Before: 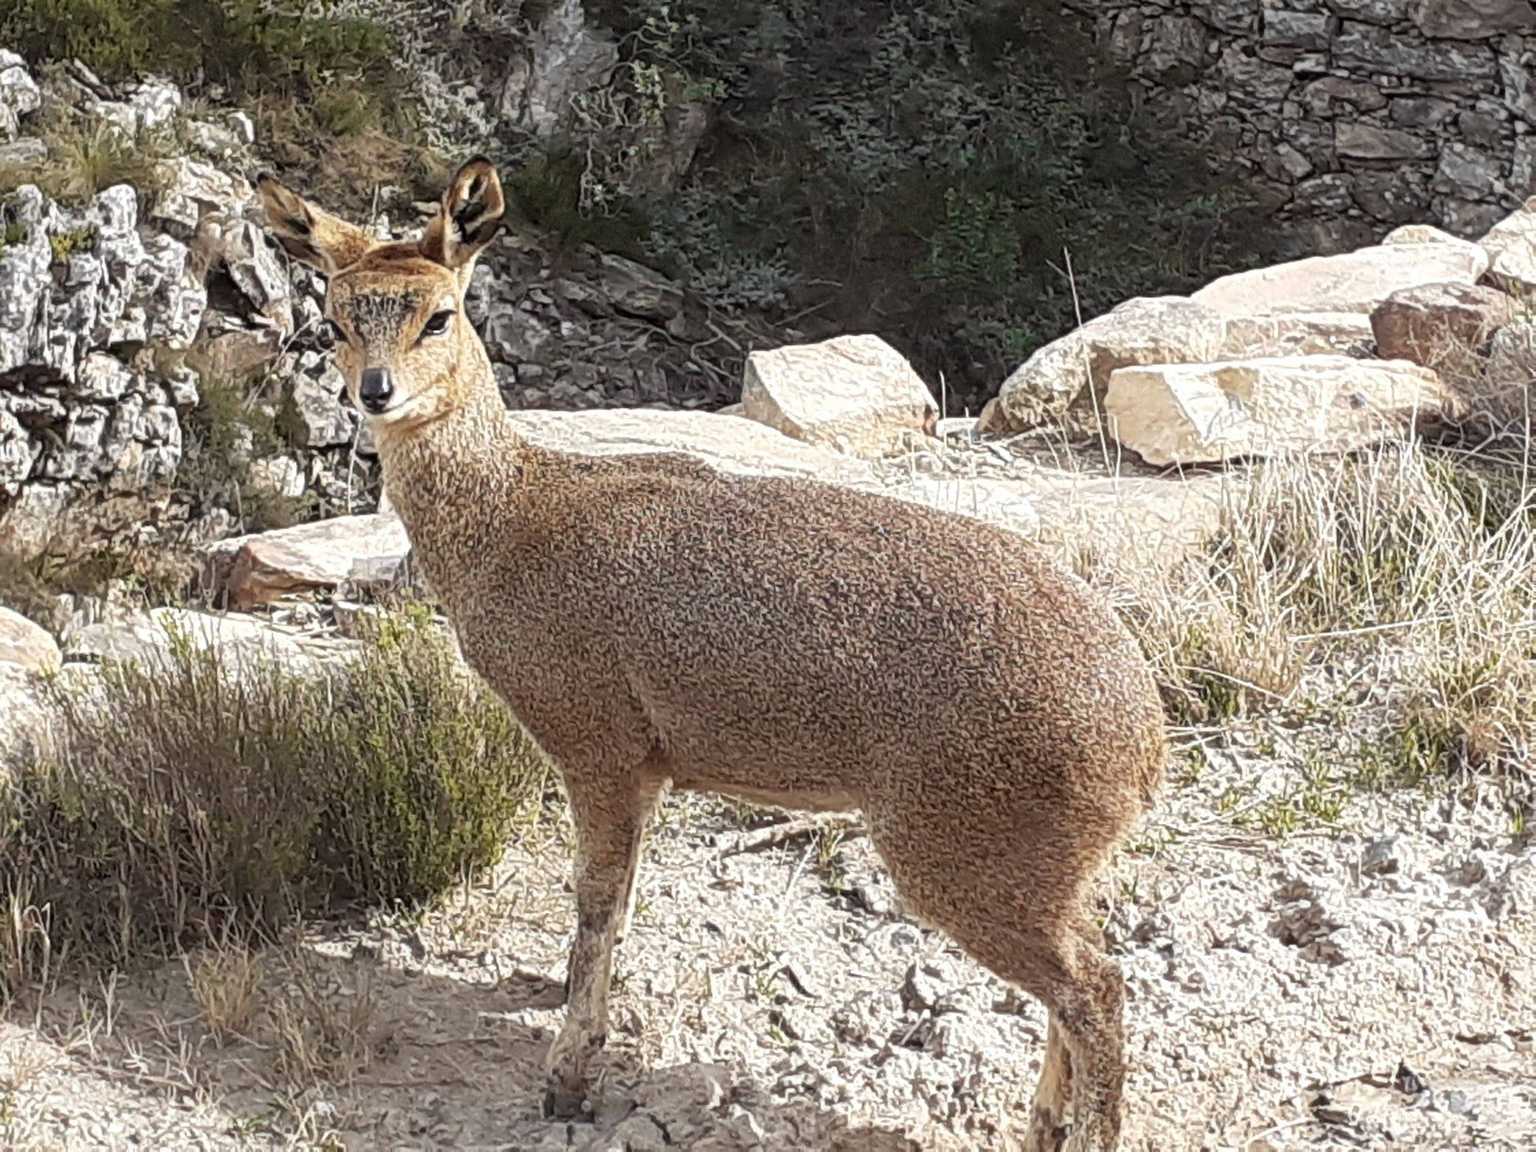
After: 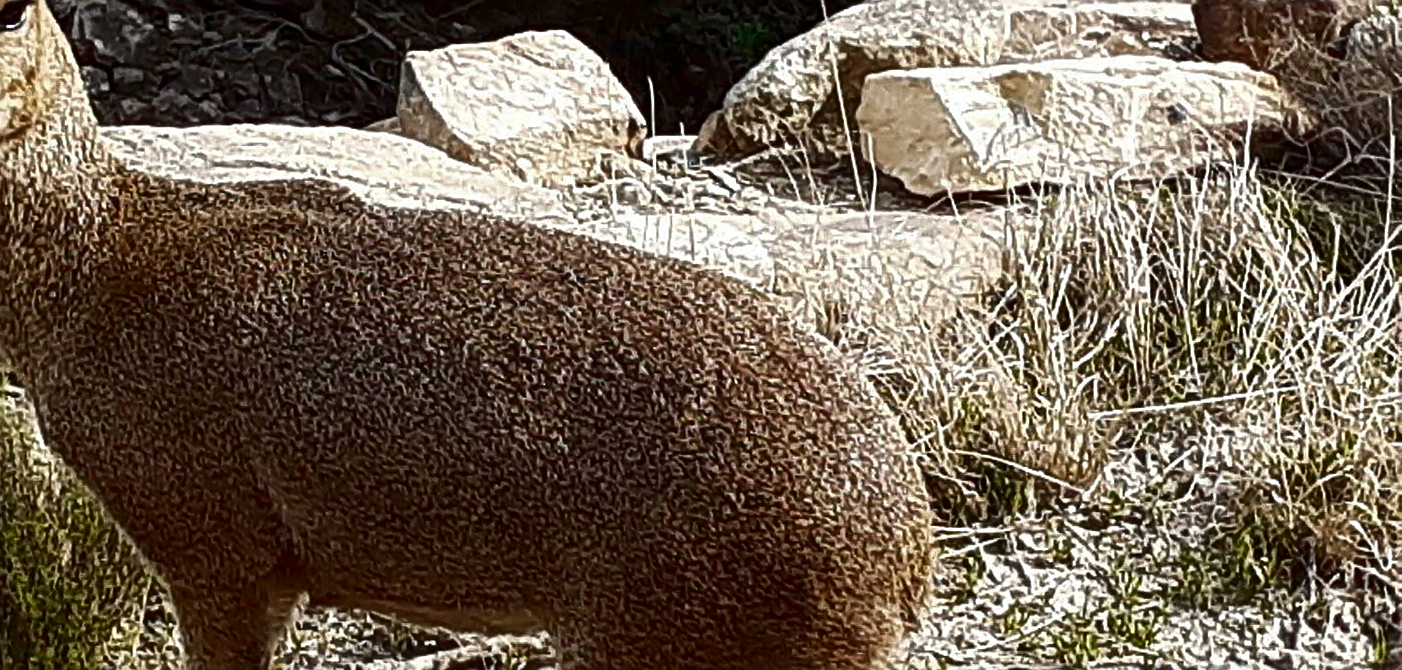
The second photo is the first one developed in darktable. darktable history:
contrast brightness saturation: contrast 0.09, brightness -0.59, saturation 0.17
crop and rotate: left 27.938%, top 27.046%, bottom 27.046%
sharpen: on, module defaults
